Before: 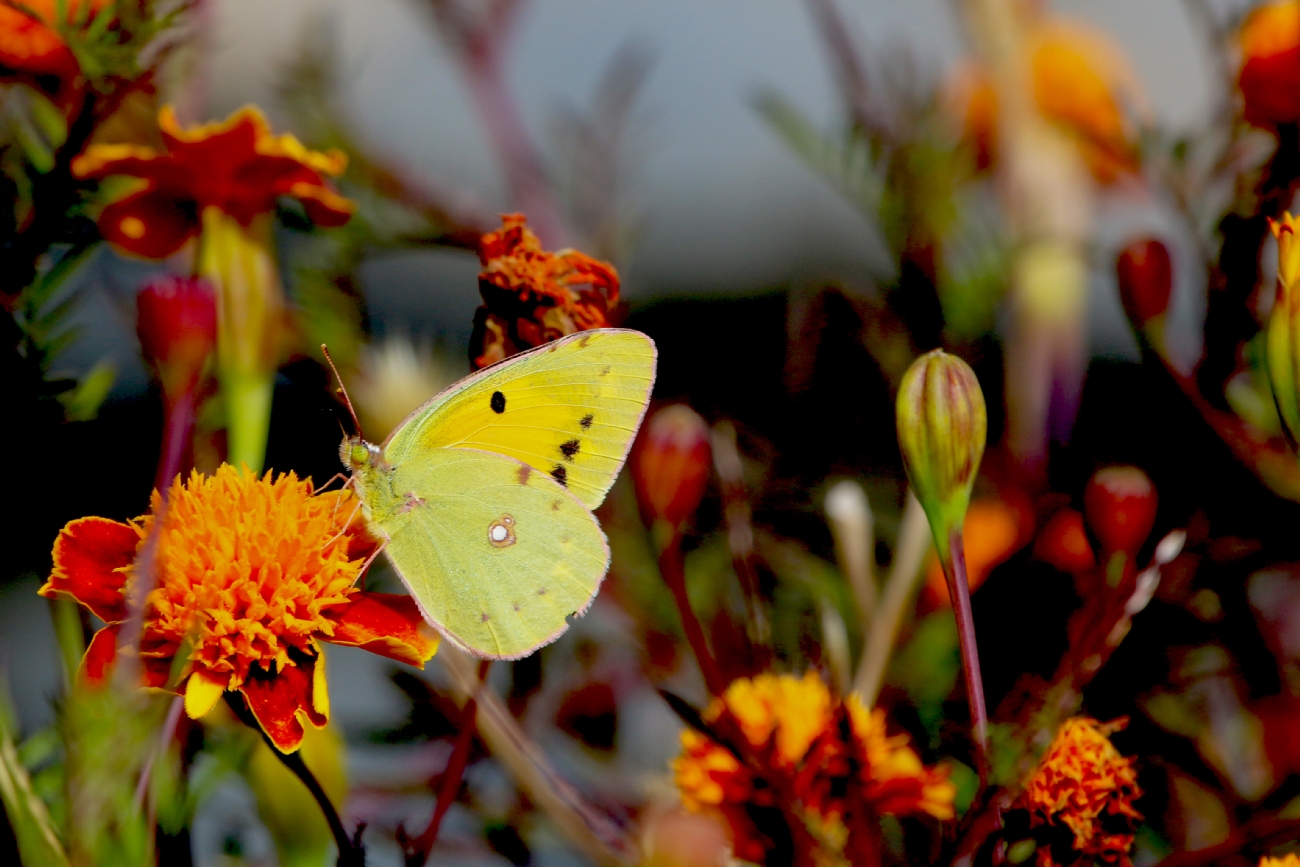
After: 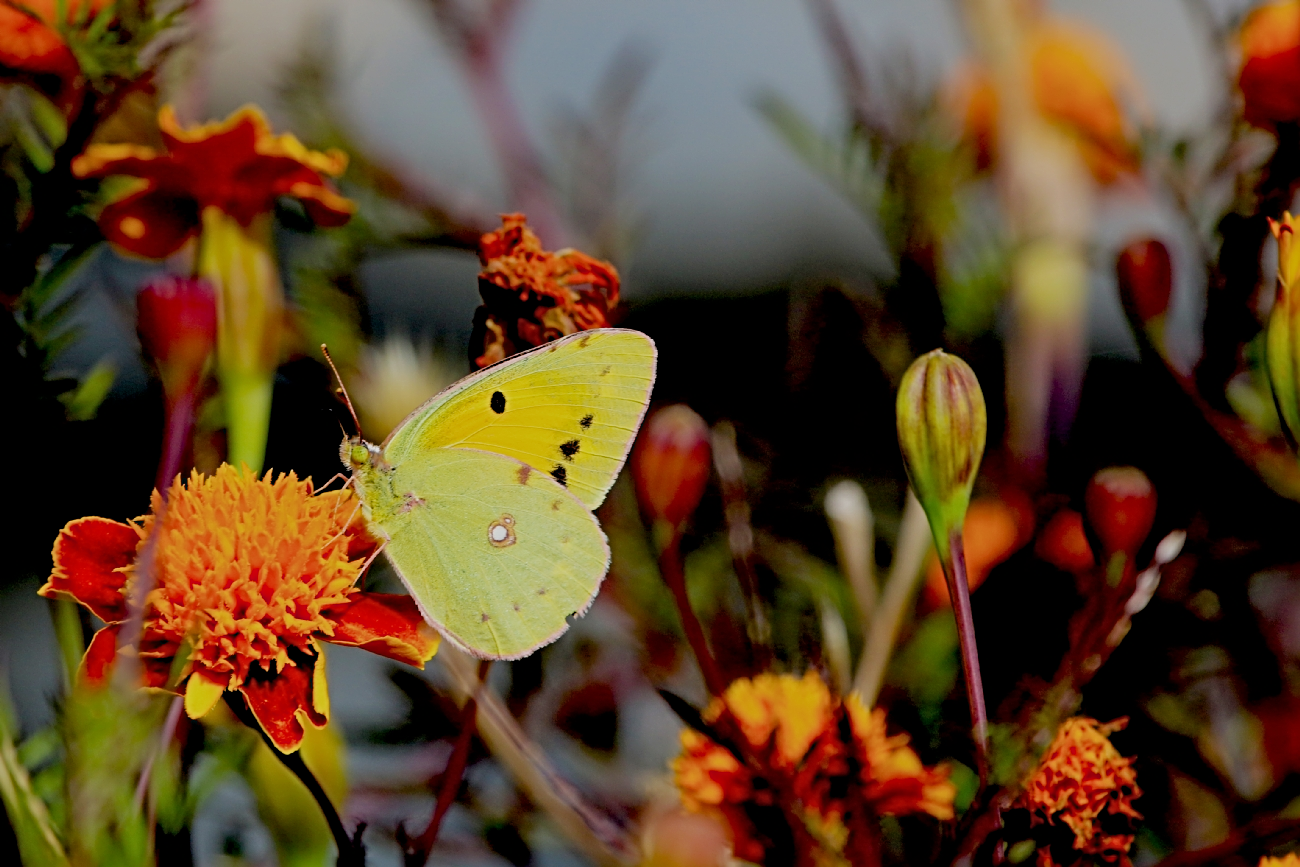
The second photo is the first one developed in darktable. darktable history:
filmic rgb: black relative exposure -7.65 EV, white relative exposure 4.56 EV, hardness 3.61
sharpen: radius 3.96
